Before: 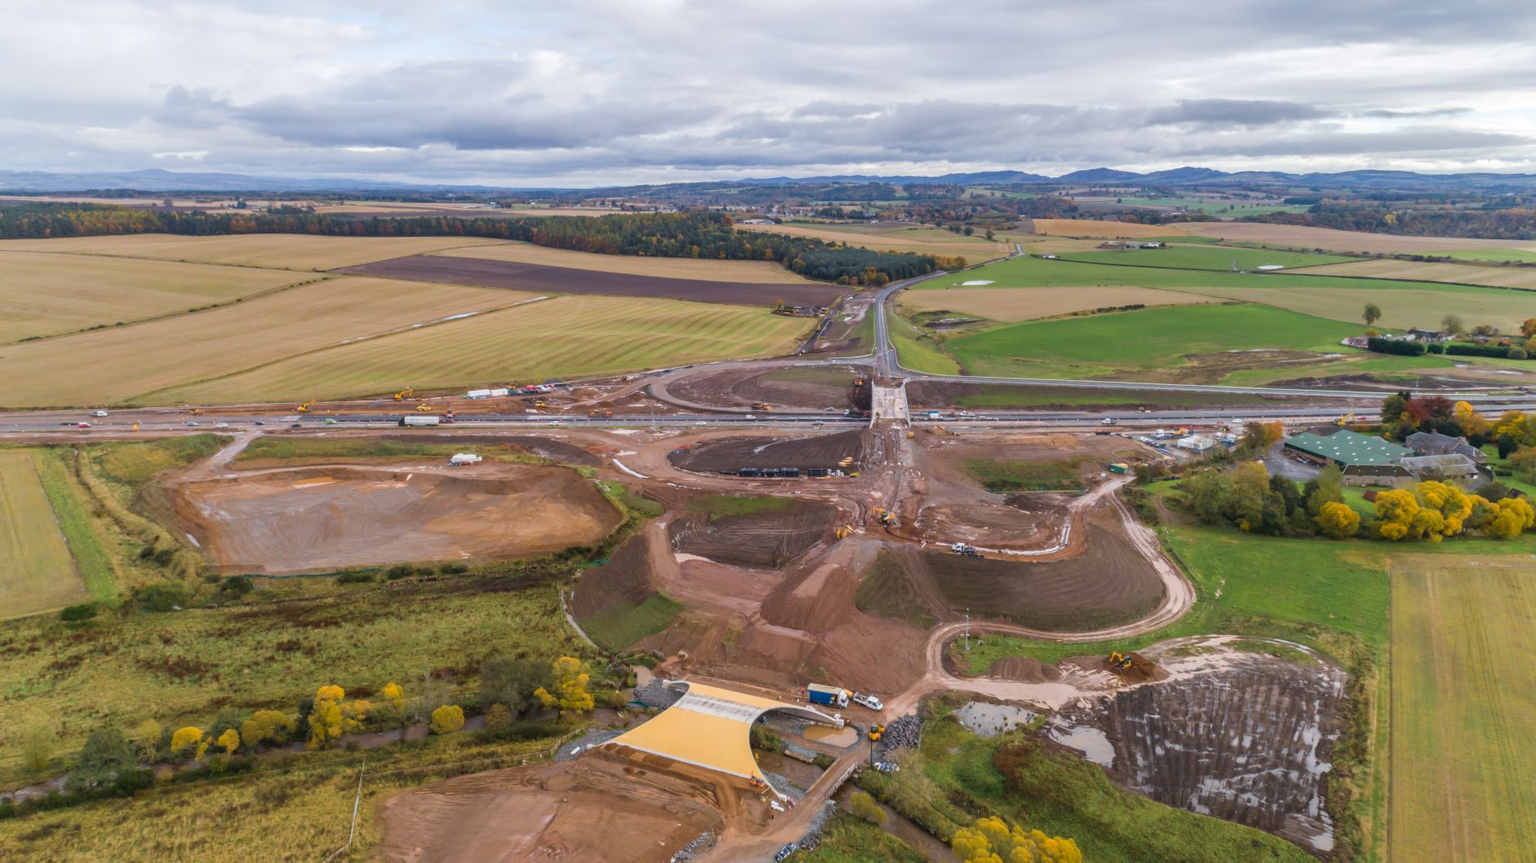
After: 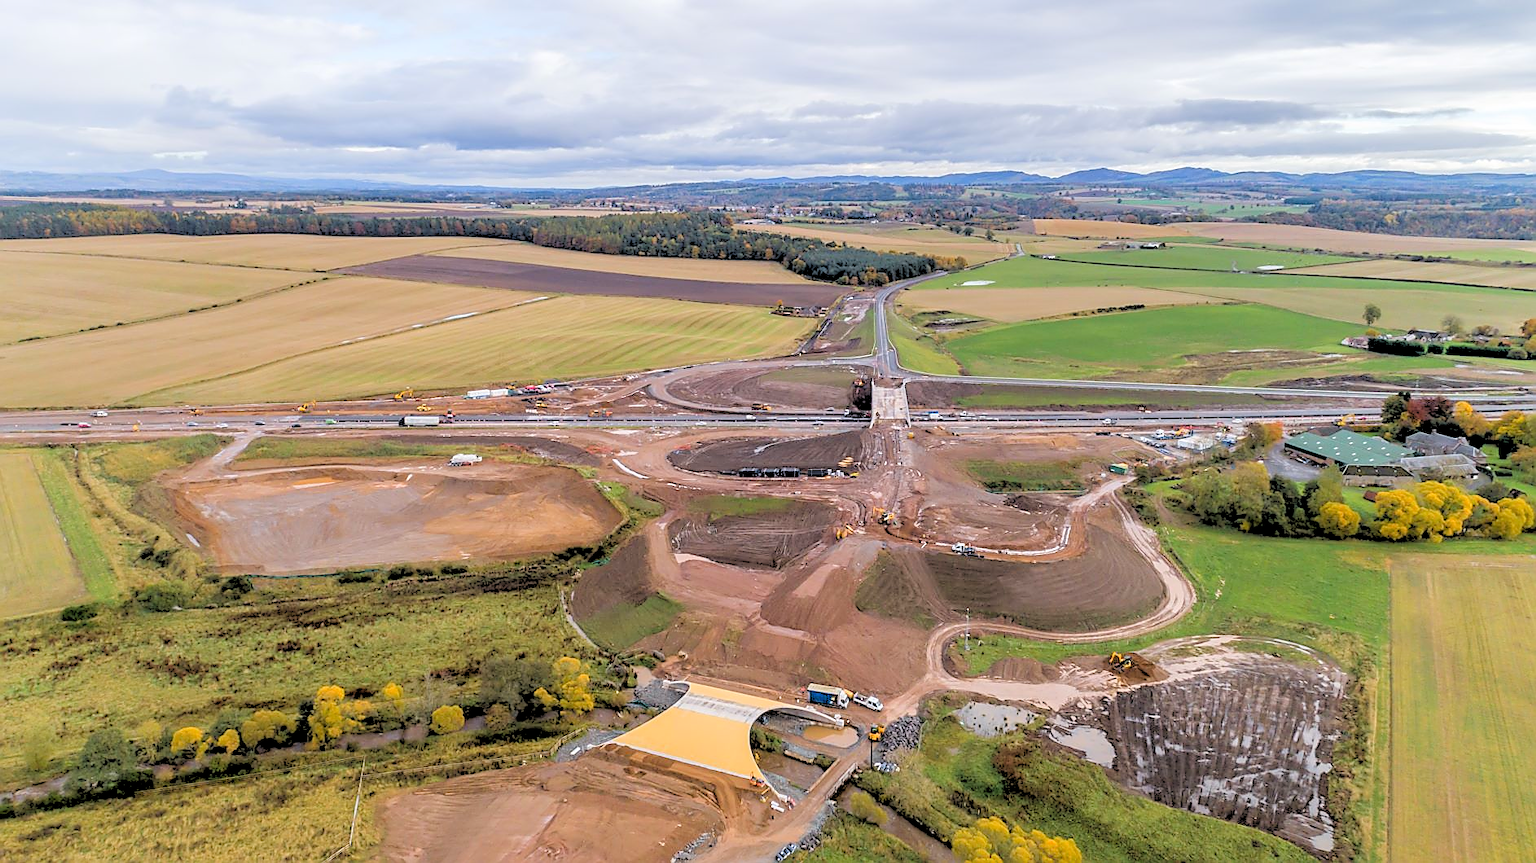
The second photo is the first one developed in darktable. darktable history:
sharpen: radius 1.4, amount 1.25, threshold 0.7
rgb levels: levels [[0.027, 0.429, 0.996], [0, 0.5, 1], [0, 0.5, 1]]
